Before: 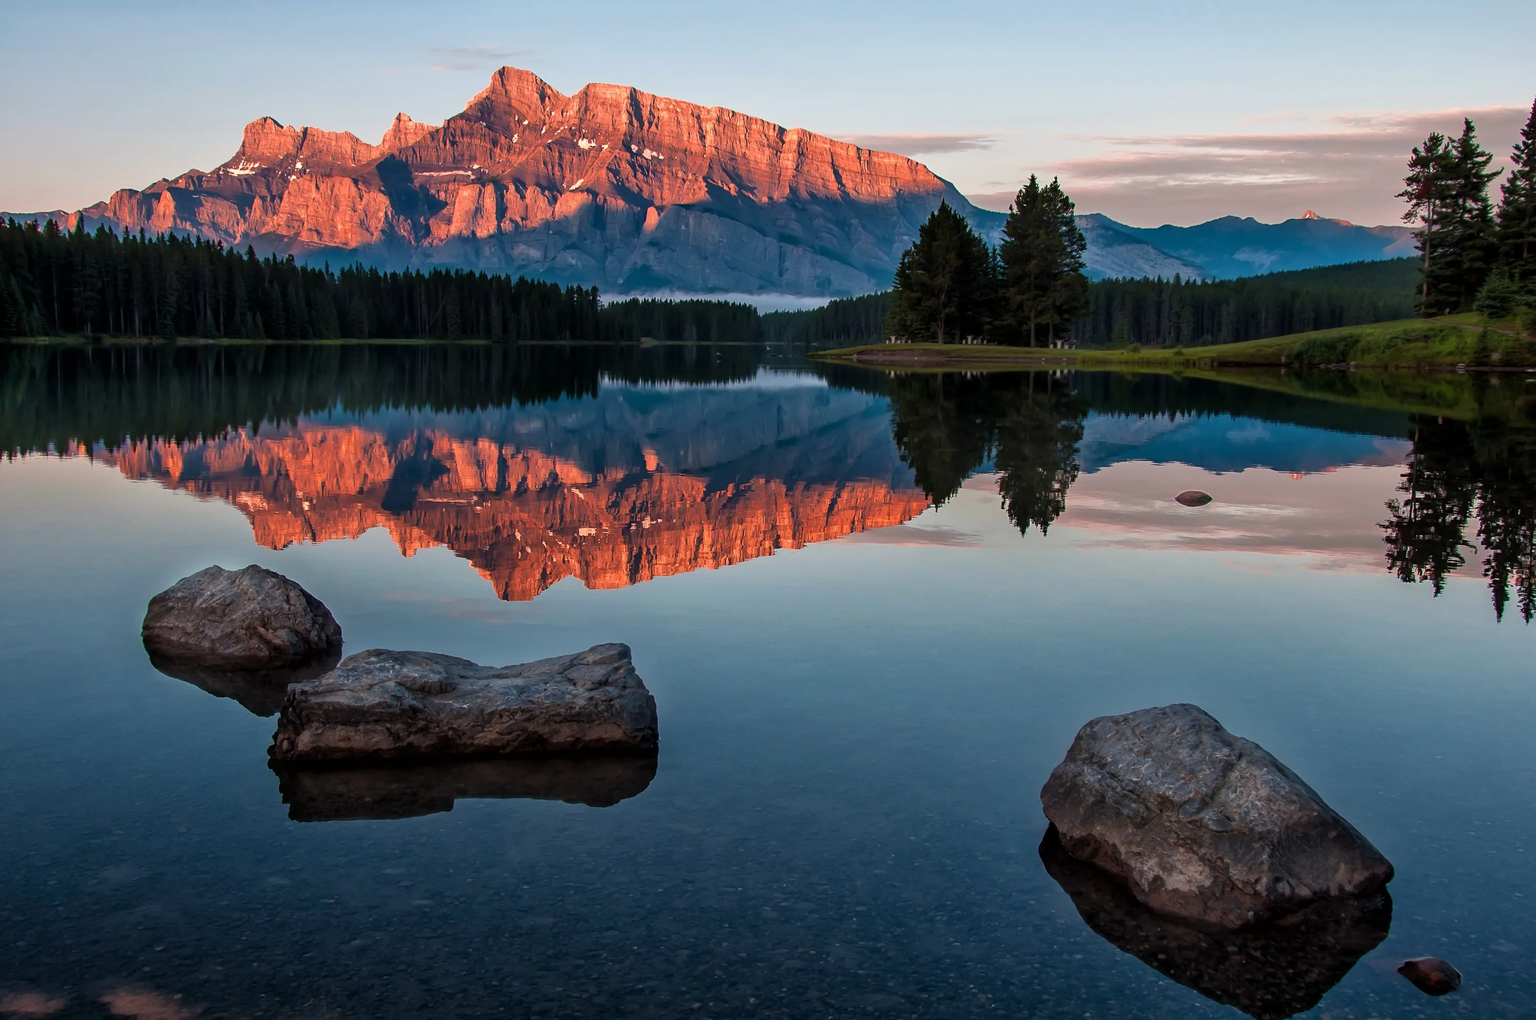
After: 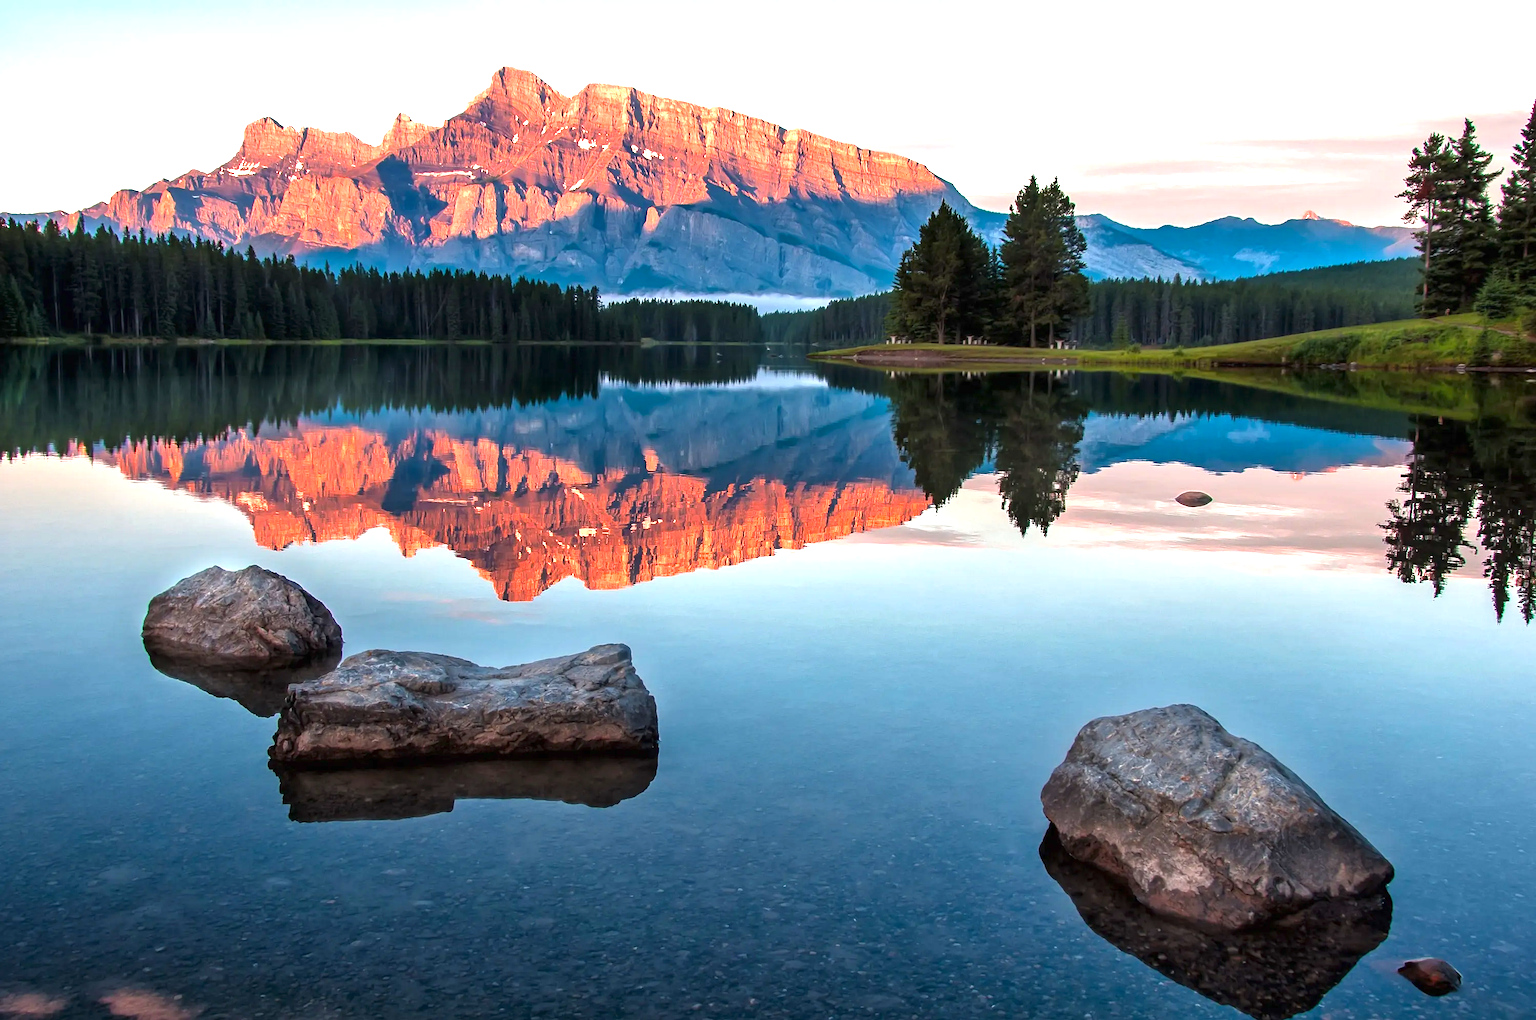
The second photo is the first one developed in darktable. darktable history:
color correction: saturation 1.1
exposure: black level correction 0, exposure 1.379 EV, compensate exposure bias true, compensate highlight preservation false
